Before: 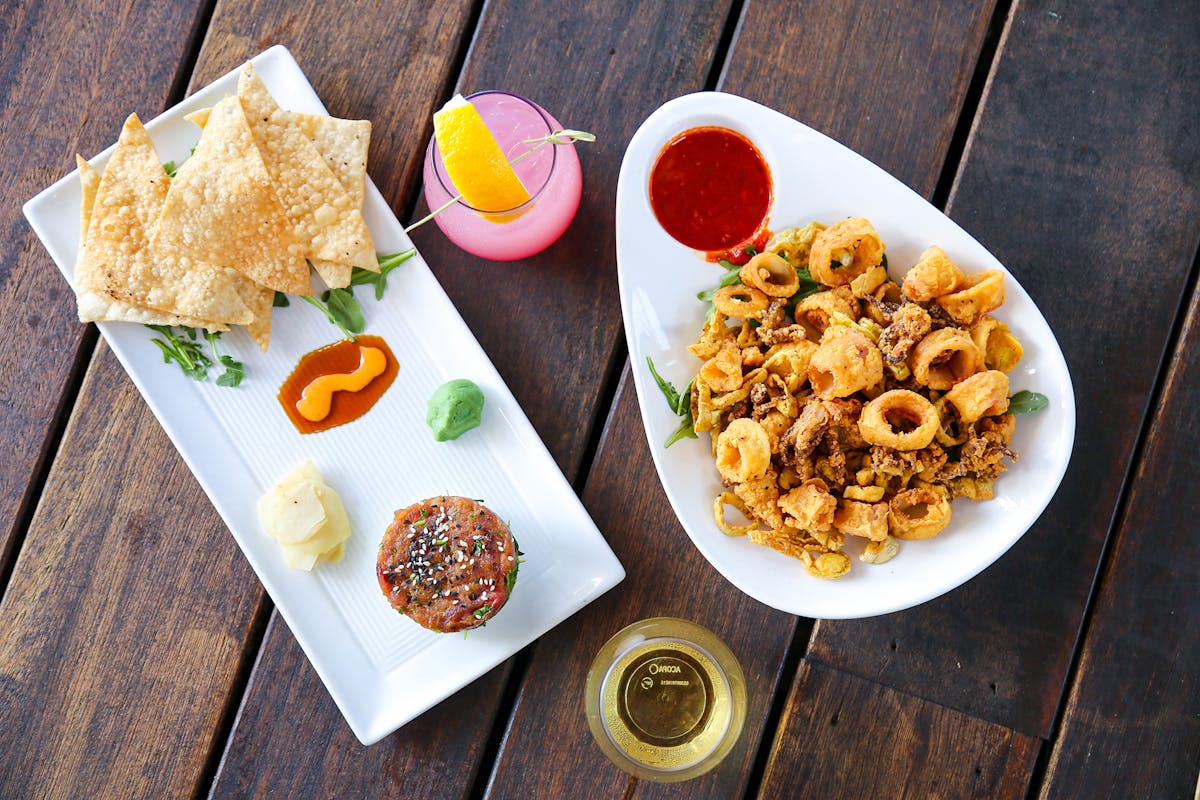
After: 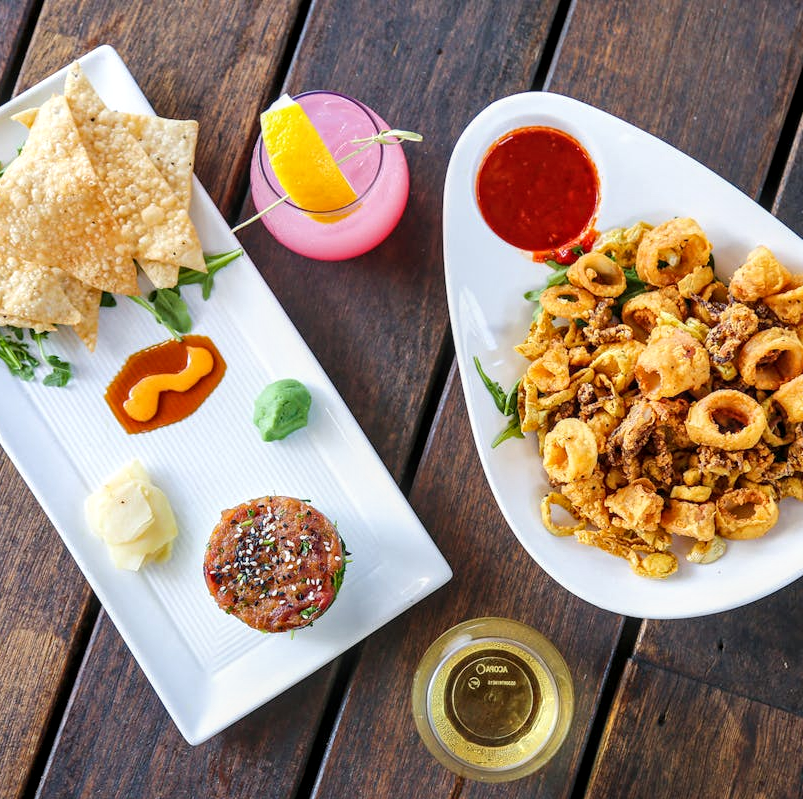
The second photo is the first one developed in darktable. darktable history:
crop and rotate: left 14.468%, right 18.602%
local contrast: on, module defaults
